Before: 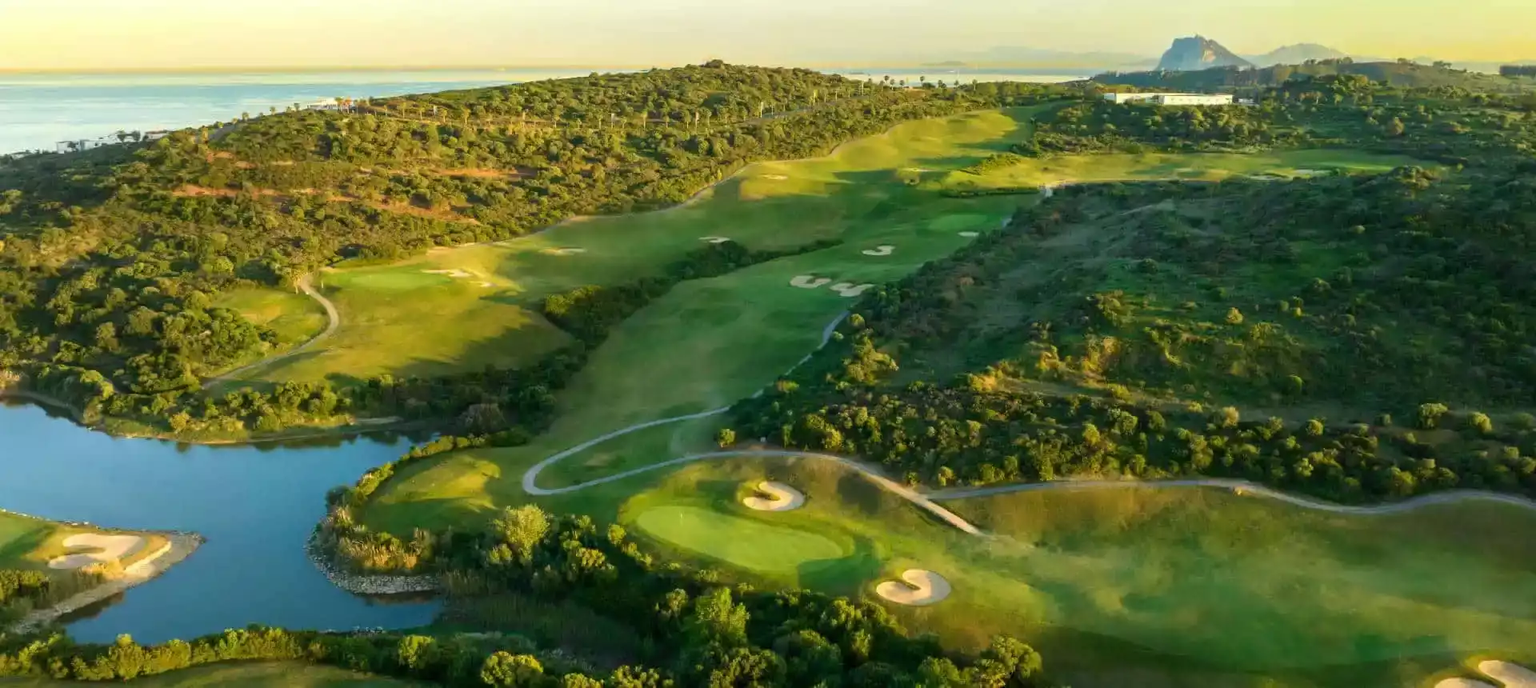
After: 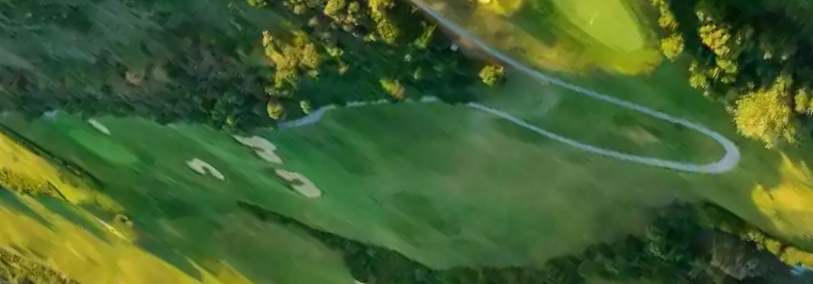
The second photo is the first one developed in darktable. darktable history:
shadows and highlights: low approximation 0.01, soften with gaussian
crop and rotate: angle 147.58°, left 9.097%, top 15.598%, right 4.467%, bottom 16.973%
